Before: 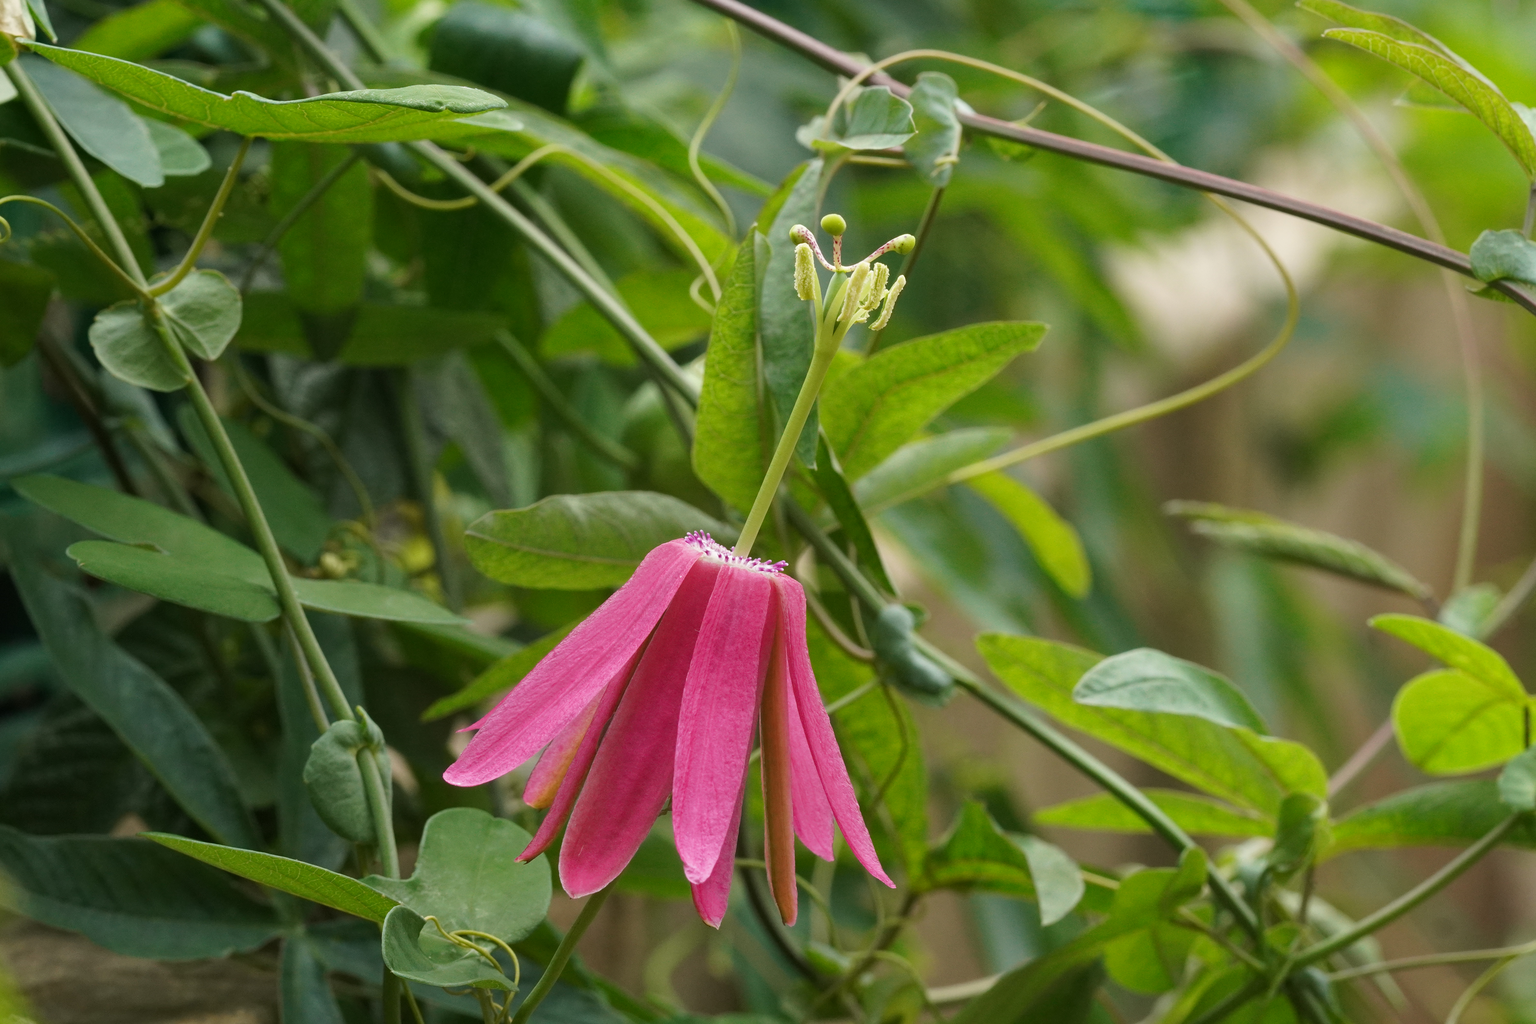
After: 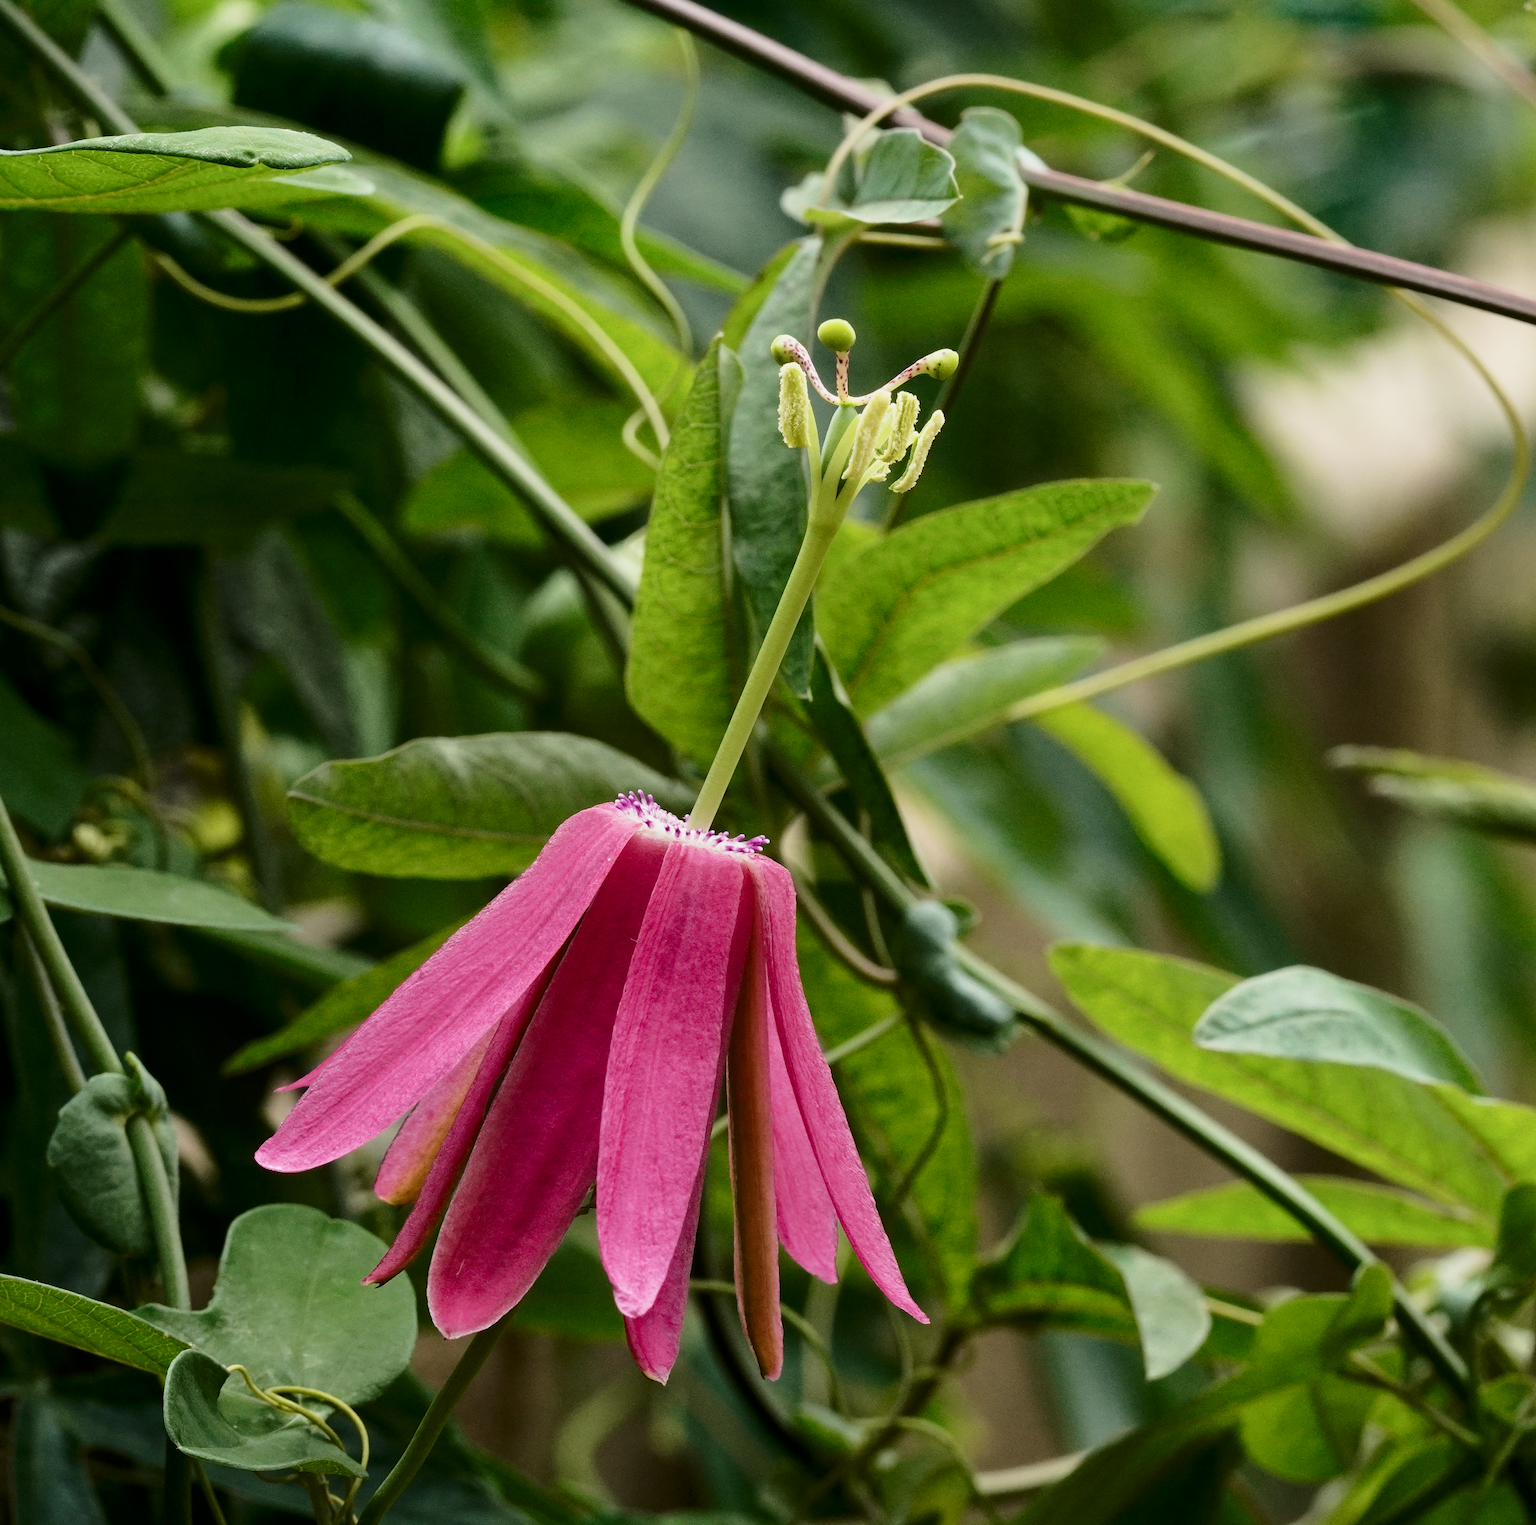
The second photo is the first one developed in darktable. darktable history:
filmic rgb: middle gray luminance 13.01%, black relative exposure -10.09 EV, white relative exposure 3.46 EV, target black luminance 0%, hardness 5.77, latitude 45.11%, contrast 1.218, highlights saturation mix 5.73%, shadows ↔ highlights balance 27.57%
tone curve: curves: ch0 [(0, 0) (0.568, 0.517) (0.8, 0.717) (1, 1)], color space Lab, independent channels, preserve colors none
contrast brightness saturation: contrast 0.284
crop and rotate: left 17.72%, right 15.163%
